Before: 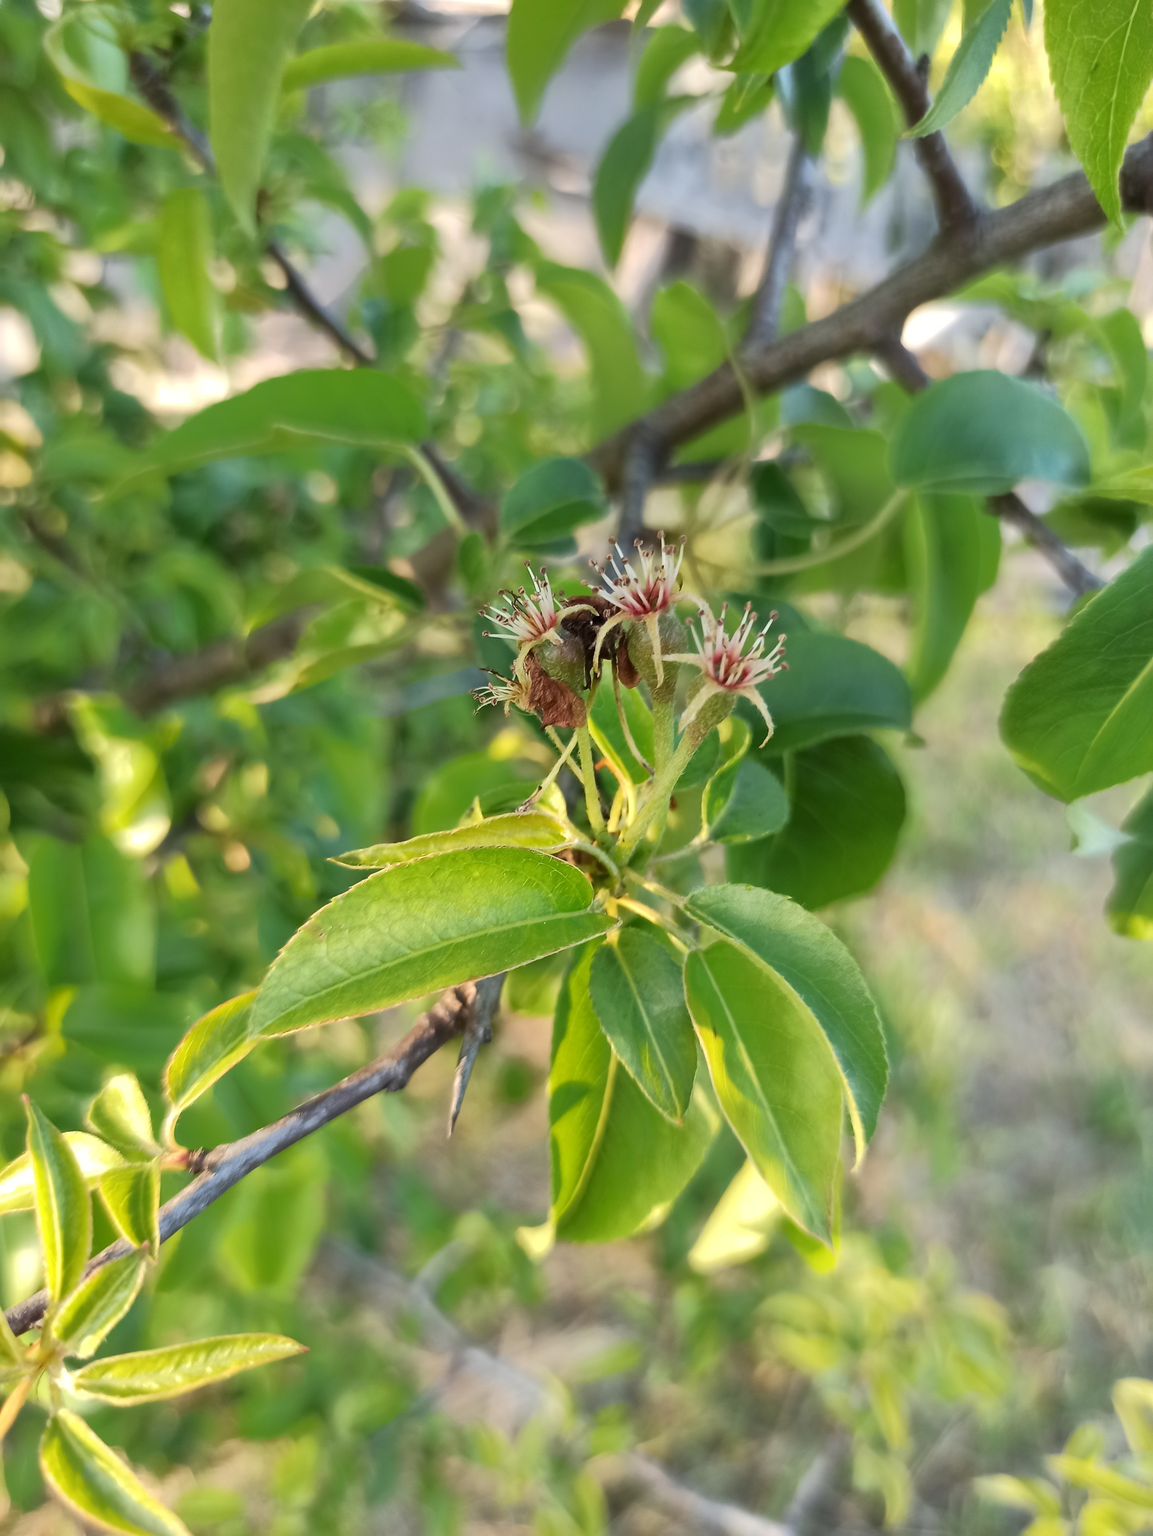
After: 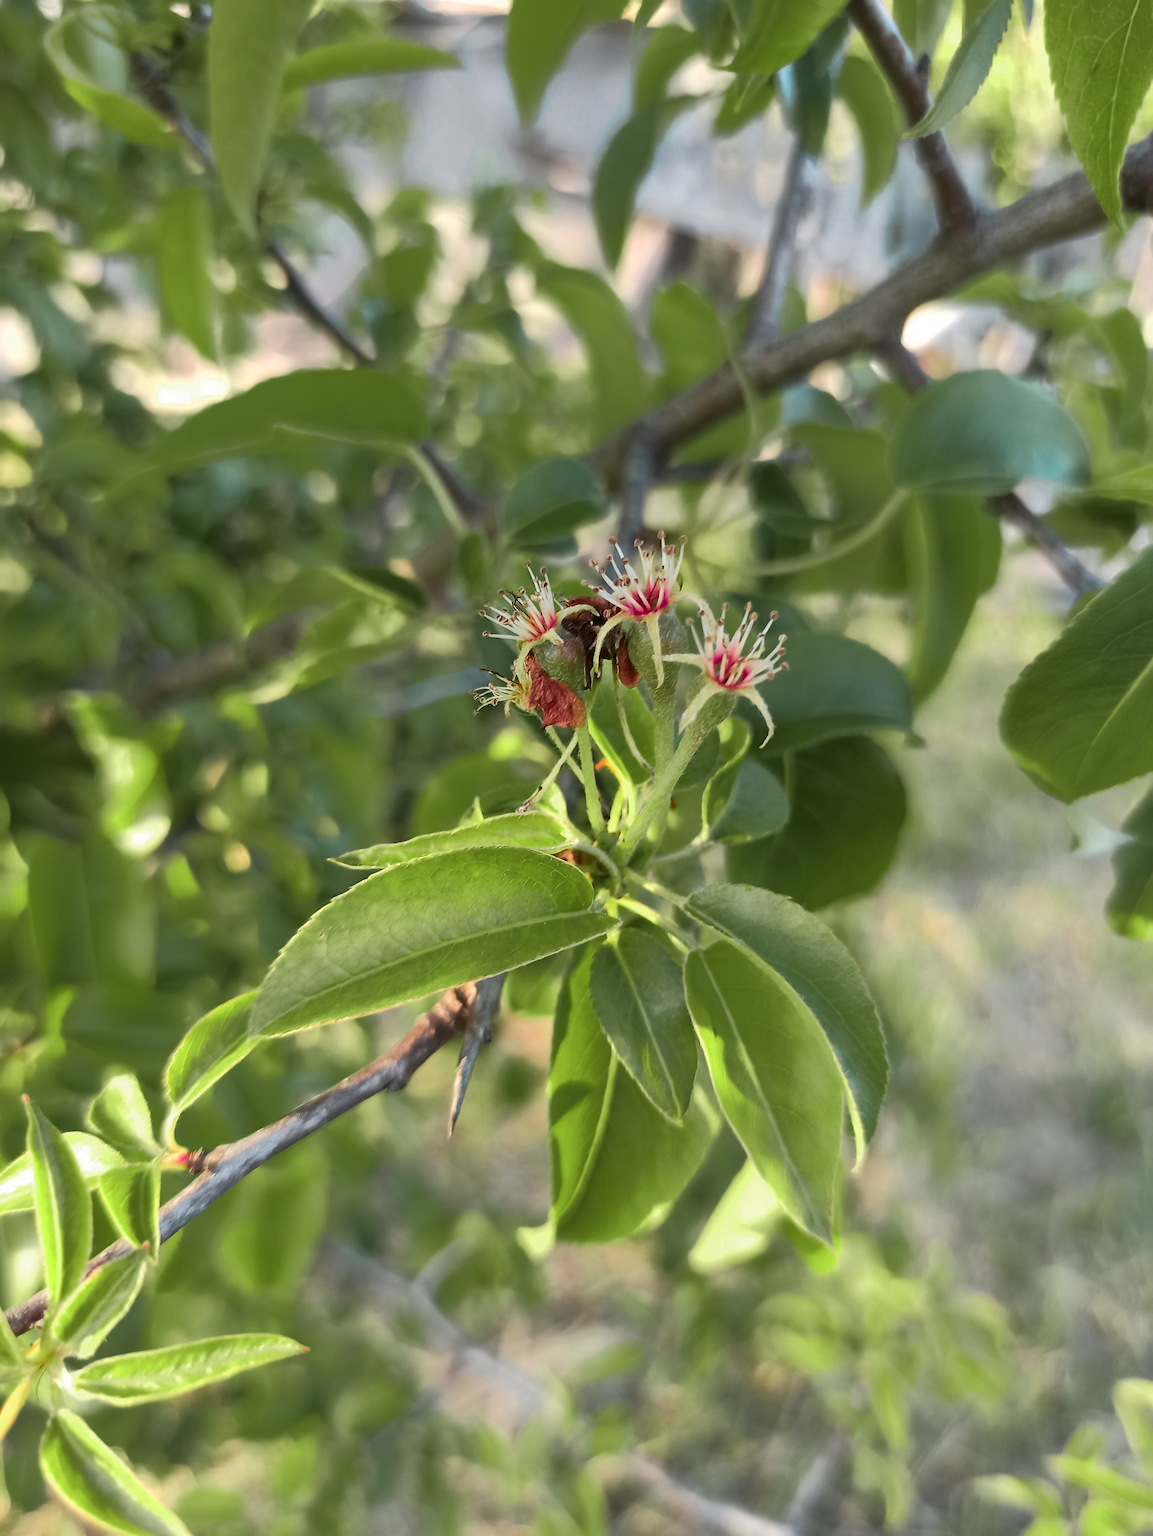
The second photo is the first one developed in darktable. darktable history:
color zones: curves: ch0 [(0, 0.533) (0.126, 0.533) (0.234, 0.533) (0.368, 0.357) (0.5, 0.5) (0.625, 0.5) (0.74, 0.637) (0.875, 0.5)]; ch1 [(0.004, 0.708) (0.129, 0.662) (0.25, 0.5) (0.375, 0.331) (0.496, 0.396) (0.625, 0.649) (0.739, 0.26) (0.875, 0.5) (1, 0.478)]; ch2 [(0, 0.409) (0.132, 0.403) (0.236, 0.558) (0.379, 0.448) (0.5, 0.5) (0.625, 0.5) (0.691, 0.39) (0.875, 0.5)]
